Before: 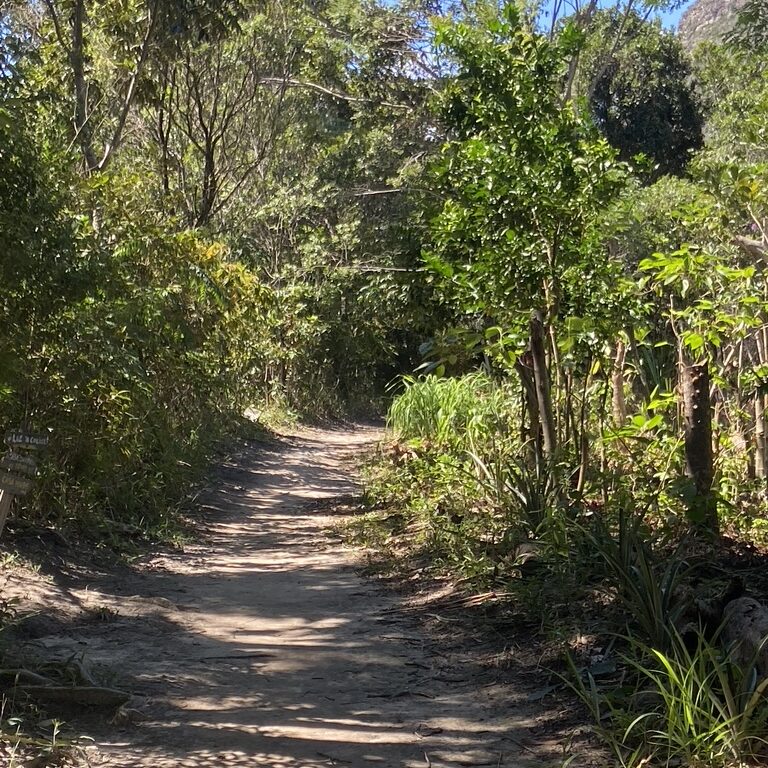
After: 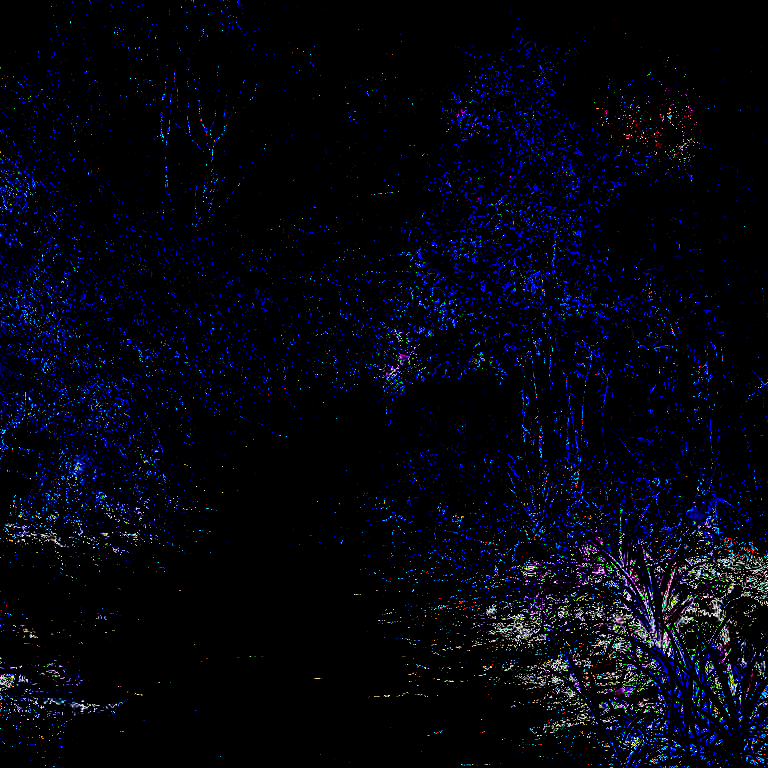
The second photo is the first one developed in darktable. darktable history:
shadows and highlights: low approximation 0.01, soften with gaussian
exposure: exposure 7.91 EV, compensate exposure bias true, compensate highlight preservation false
tone equalizer: -7 EV 0.151 EV, -6 EV 0.637 EV, -5 EV 1.17 EV, -4 EV 1.37 EV, -3 EV 1.12 EV, -2 EV 0.6 EV, -1 EV 0.151 EV
